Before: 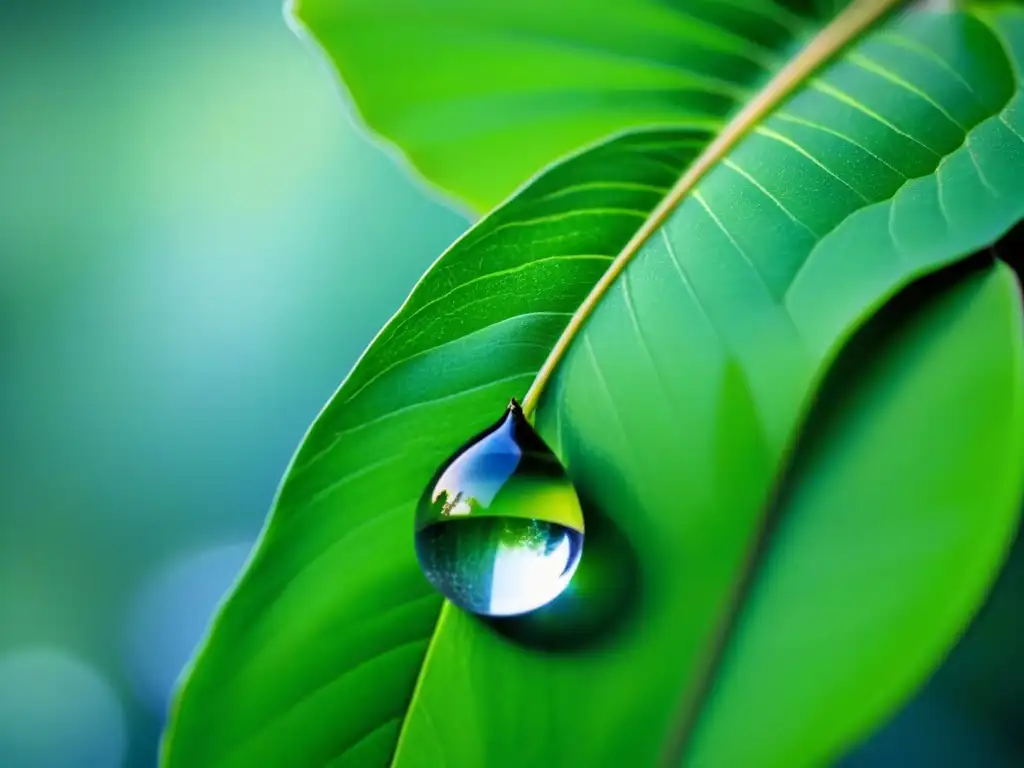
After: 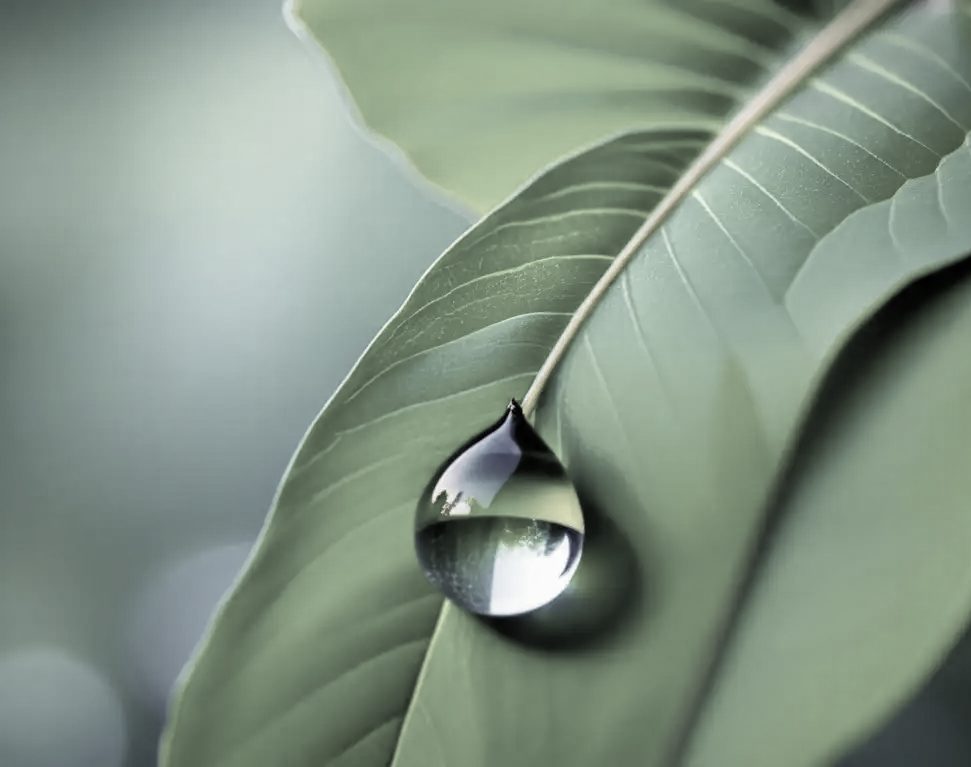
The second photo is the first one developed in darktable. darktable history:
crop and rotate: right 5.167%
color correction: saturation 0.2
